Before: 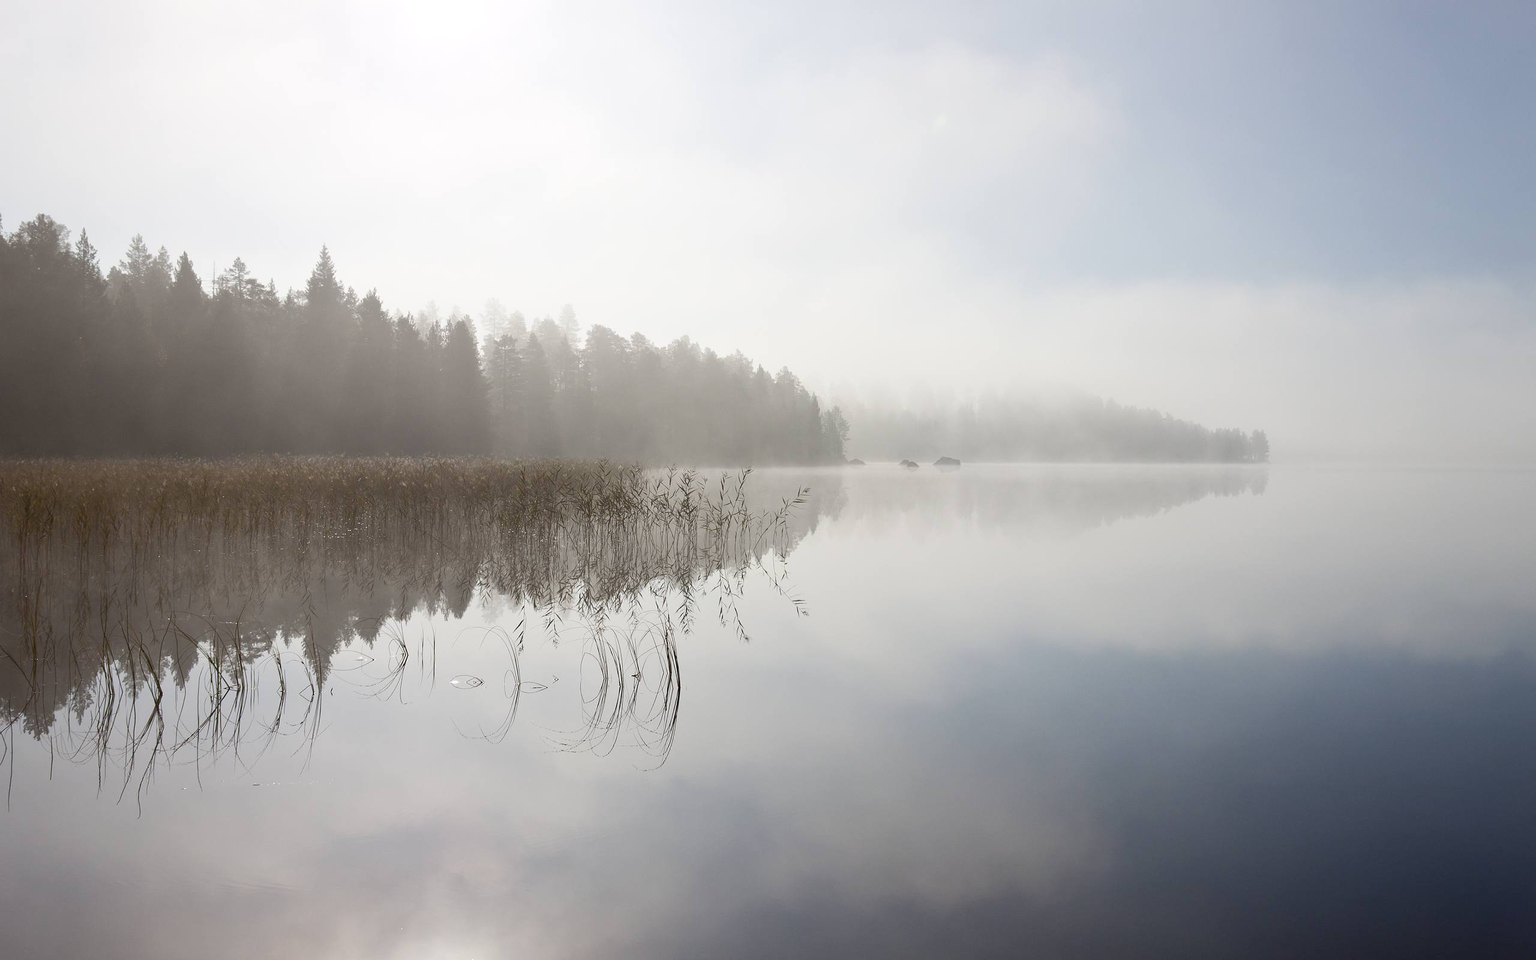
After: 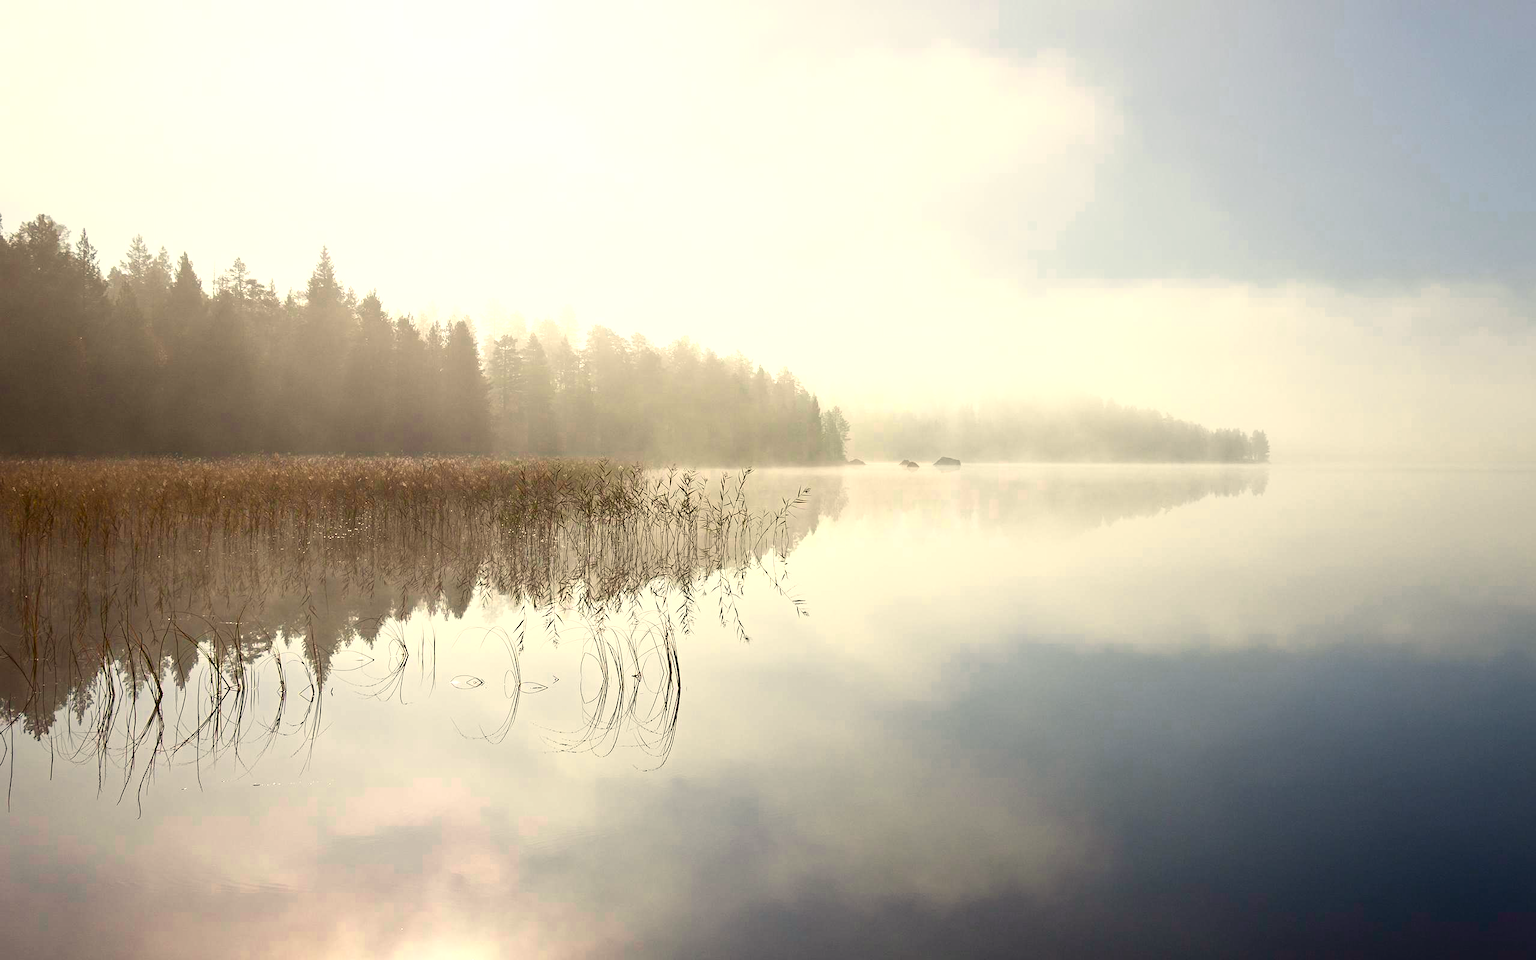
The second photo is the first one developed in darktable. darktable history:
color zones: curves: ch0 [(0.018, 0.548) (0.224, 0.64) (0.425, 0.447) (0.675, 0.575) (0.732, 0.579)]; ch1 [(0.066, 0.487) (0.25, 0.5) (0.404, 0.43) (0.75, 0.421) (0.956, 0.421)]; ch2 [(0.044, 0.561) (0.215, 0.465) (0.399, 0.544) (0.465, 0.548) (0.614, 0.447) (0.724, 0.43) (0.882, 0.623) (0.956, 0.632)]
haze removal: compatibility mode true, adaptive false
color correction: highlights a* 1.41, highlights b* 17.3
tone curve: curves: ch0 [(0.001, 0.034) (0.115, 0.093) (0.251, 0.232) (0.382, 0.397) (0.652, 0.719) (0.802, 0.876) (1, 0.998)]; ch1 [(0, 0) (0.384, 0.324) (0.472, 0.466) (0.504, 0.5) (0.517, 0.533) (0.547, 0.564) (0.582, 0.628) (0.657, 0.727) (1, 1)]; ch2 [(0, 0) (0.278, 0.232) (0.5, 0.5) (0.531, 0.552) (0.61, 0.653) (1, 1)], color space Lab, independent channels, preserve colors none
contrast equalizer: octaves 7, y [[0.5 ×6], [0.5 ×6], [0.5 ×6], [0 ×6], [0, 0.039, 0.251, 0.29, 0.293, 0.292]], mix -0.99
